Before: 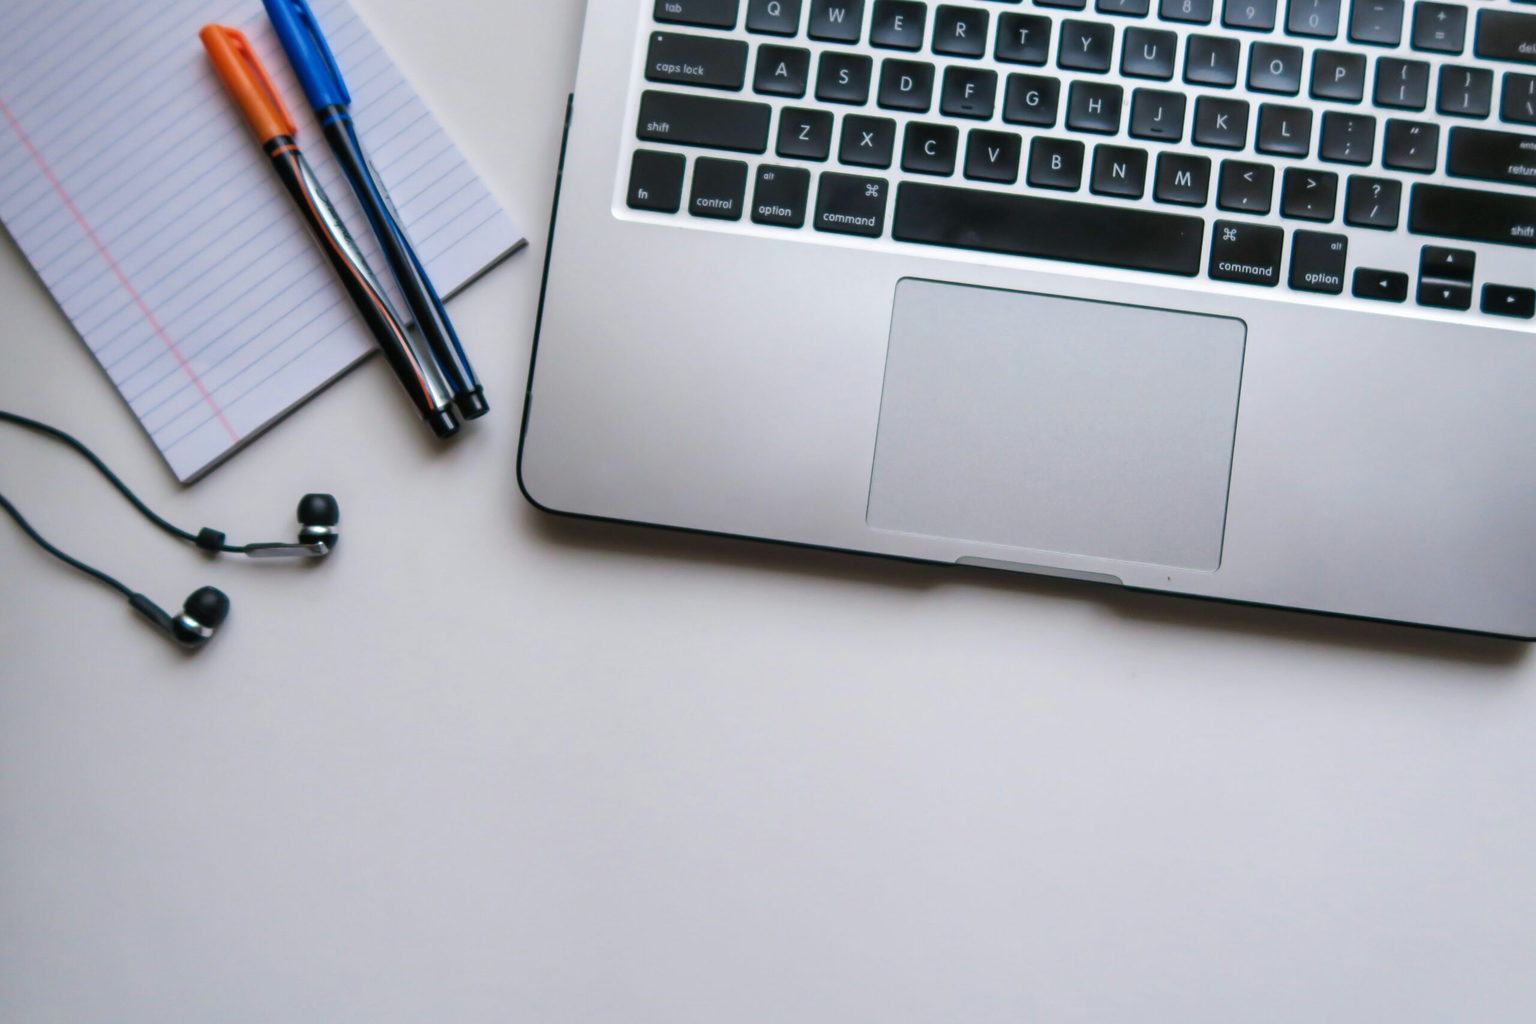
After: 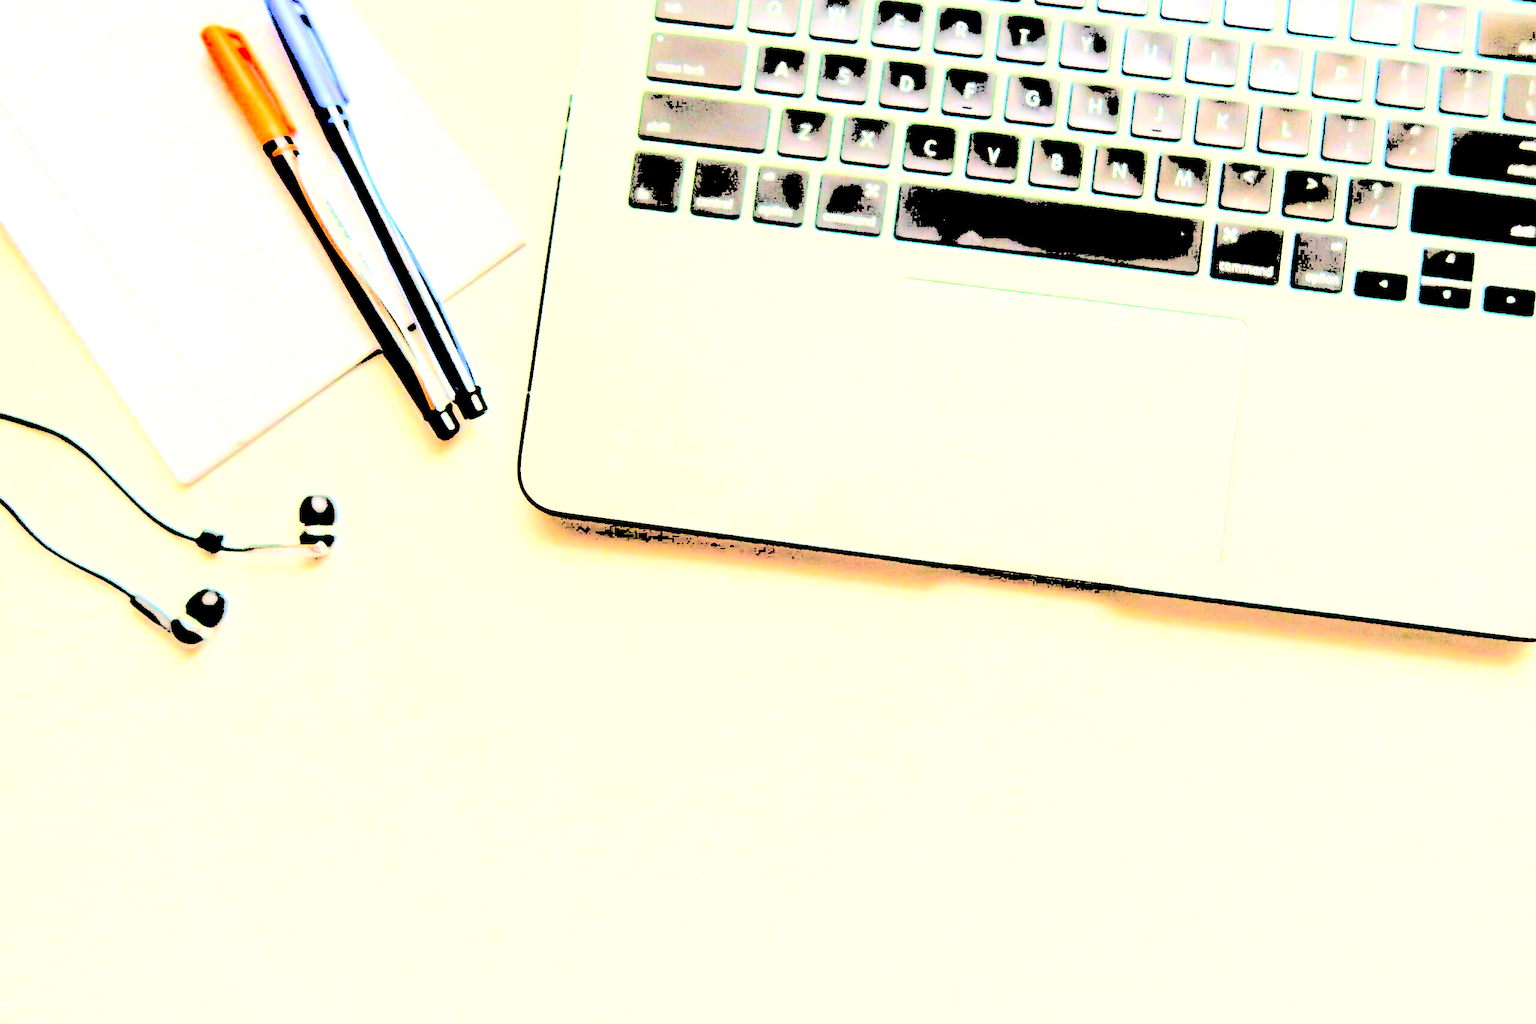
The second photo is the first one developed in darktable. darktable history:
levels: levels [0.246, 0.246, 0.506]
color correction: highlights a* 15, highlights b* 31.55
exposure: black level correction 0, exposure 1.1 EV, compensate exposure bias true, compensate highlight preservation false
